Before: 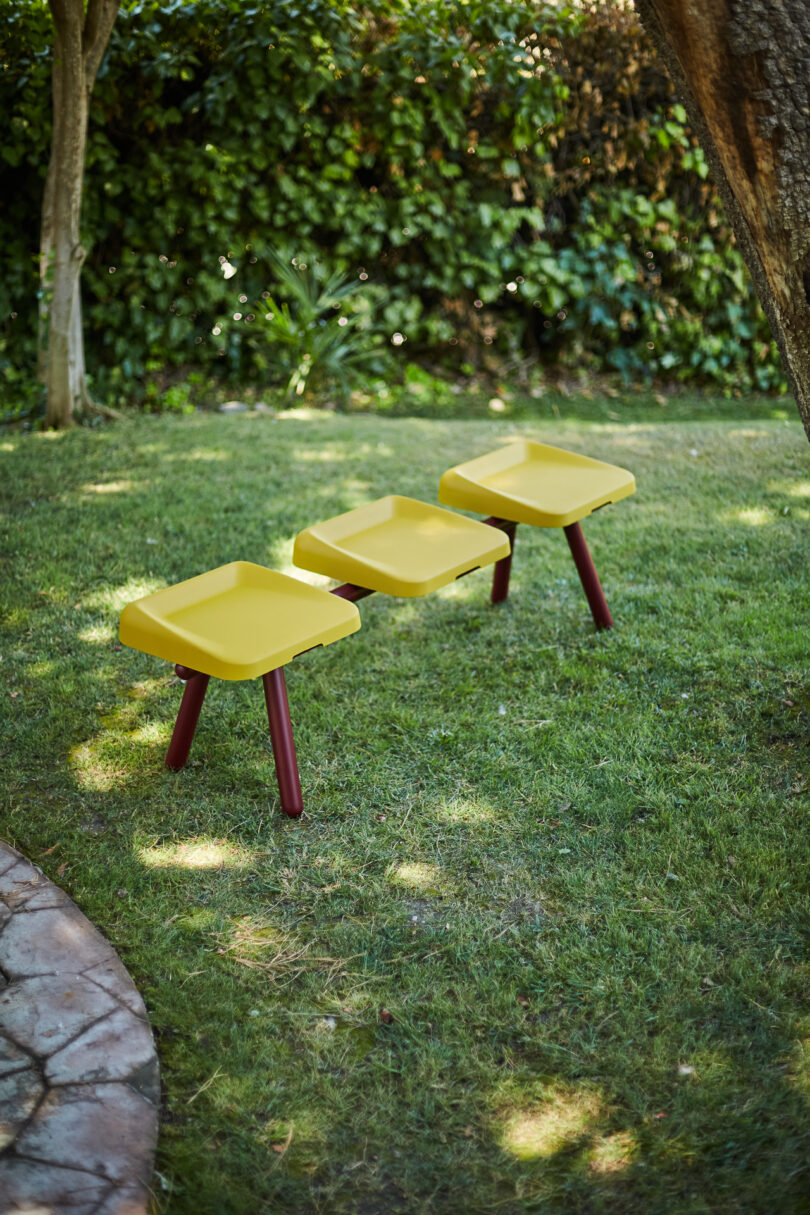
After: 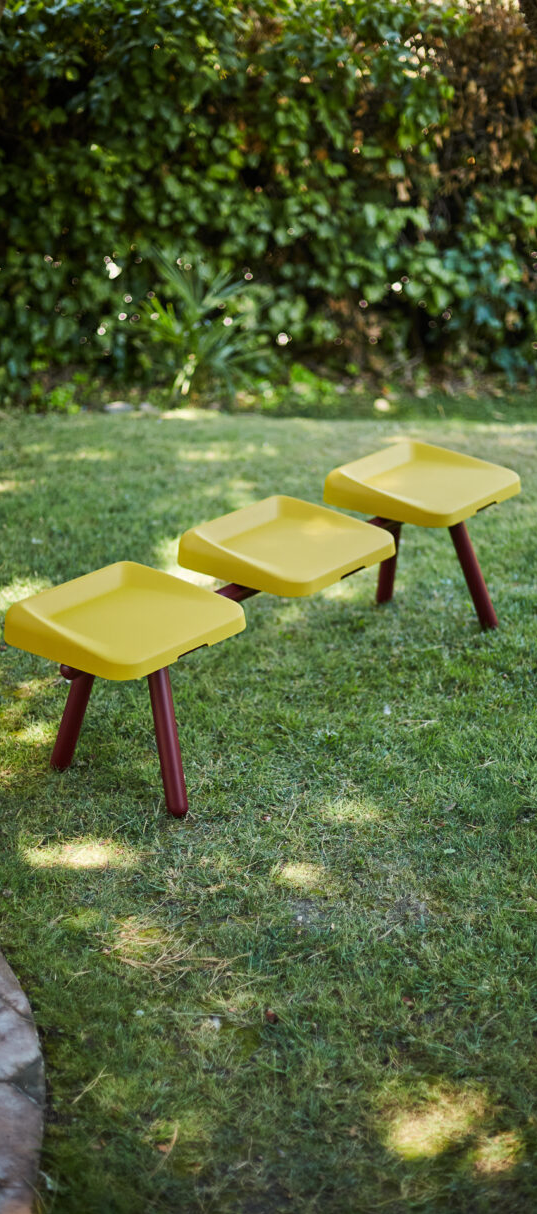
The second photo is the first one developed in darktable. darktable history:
crop and rotate: left 14.315%, right 19.276%
